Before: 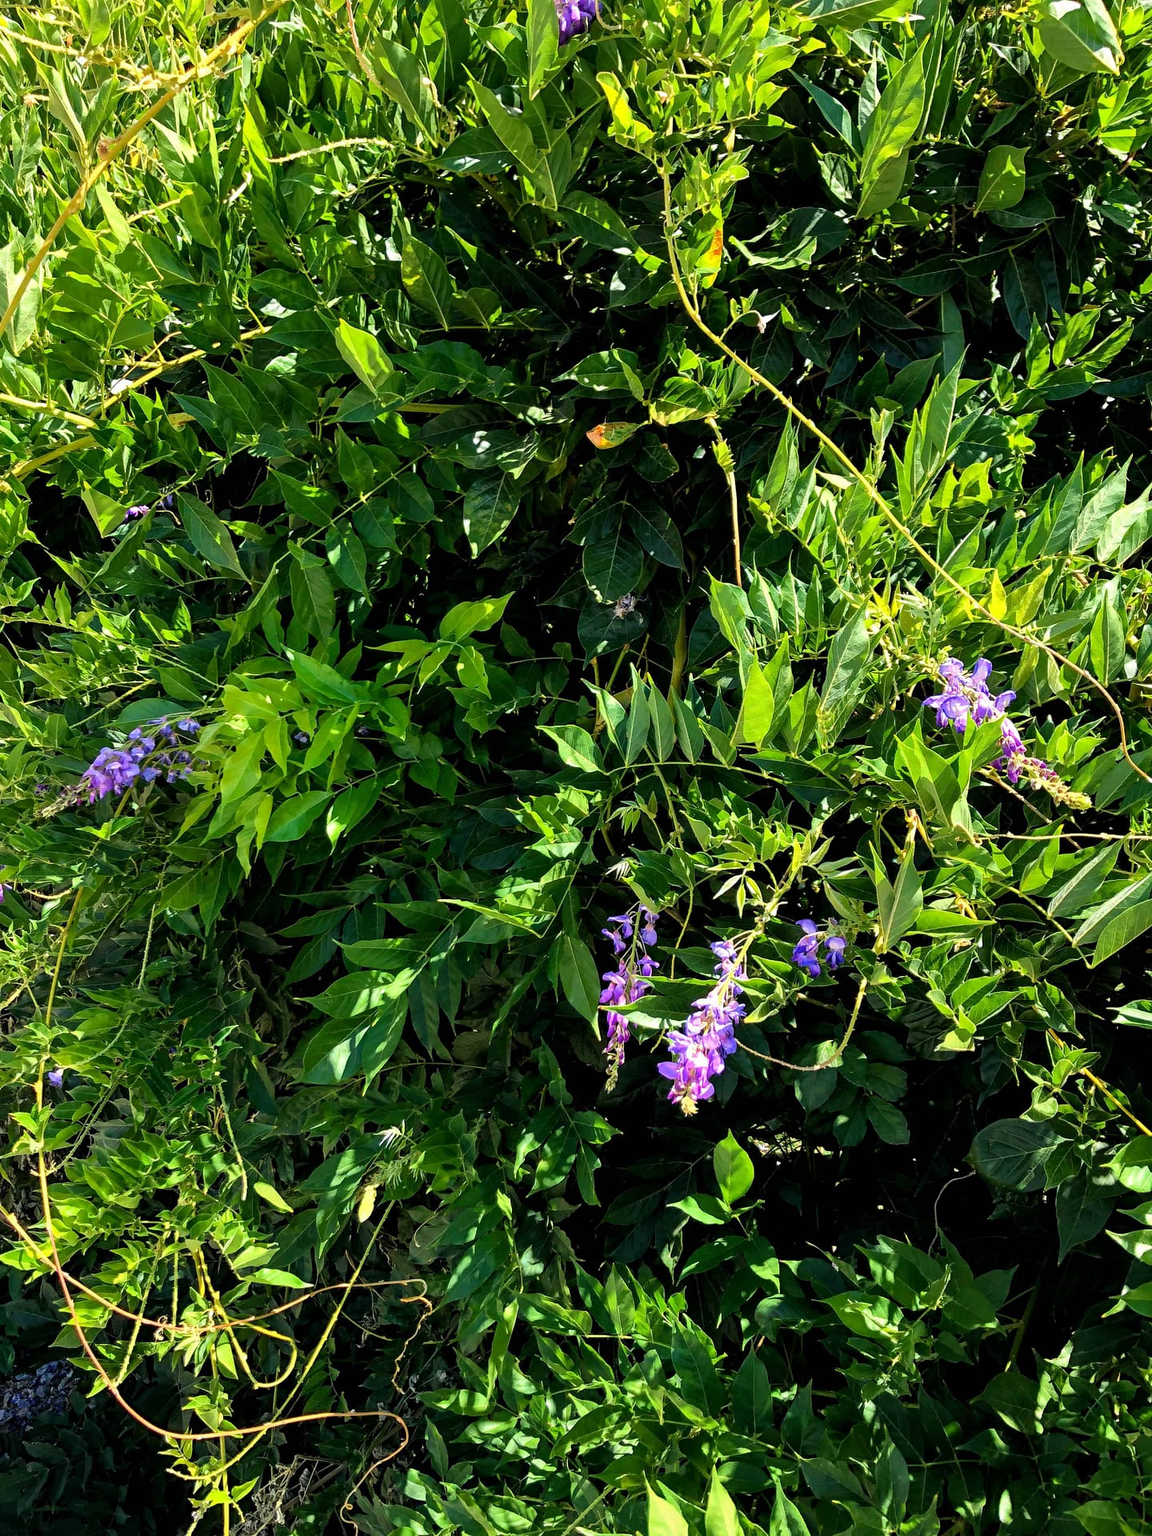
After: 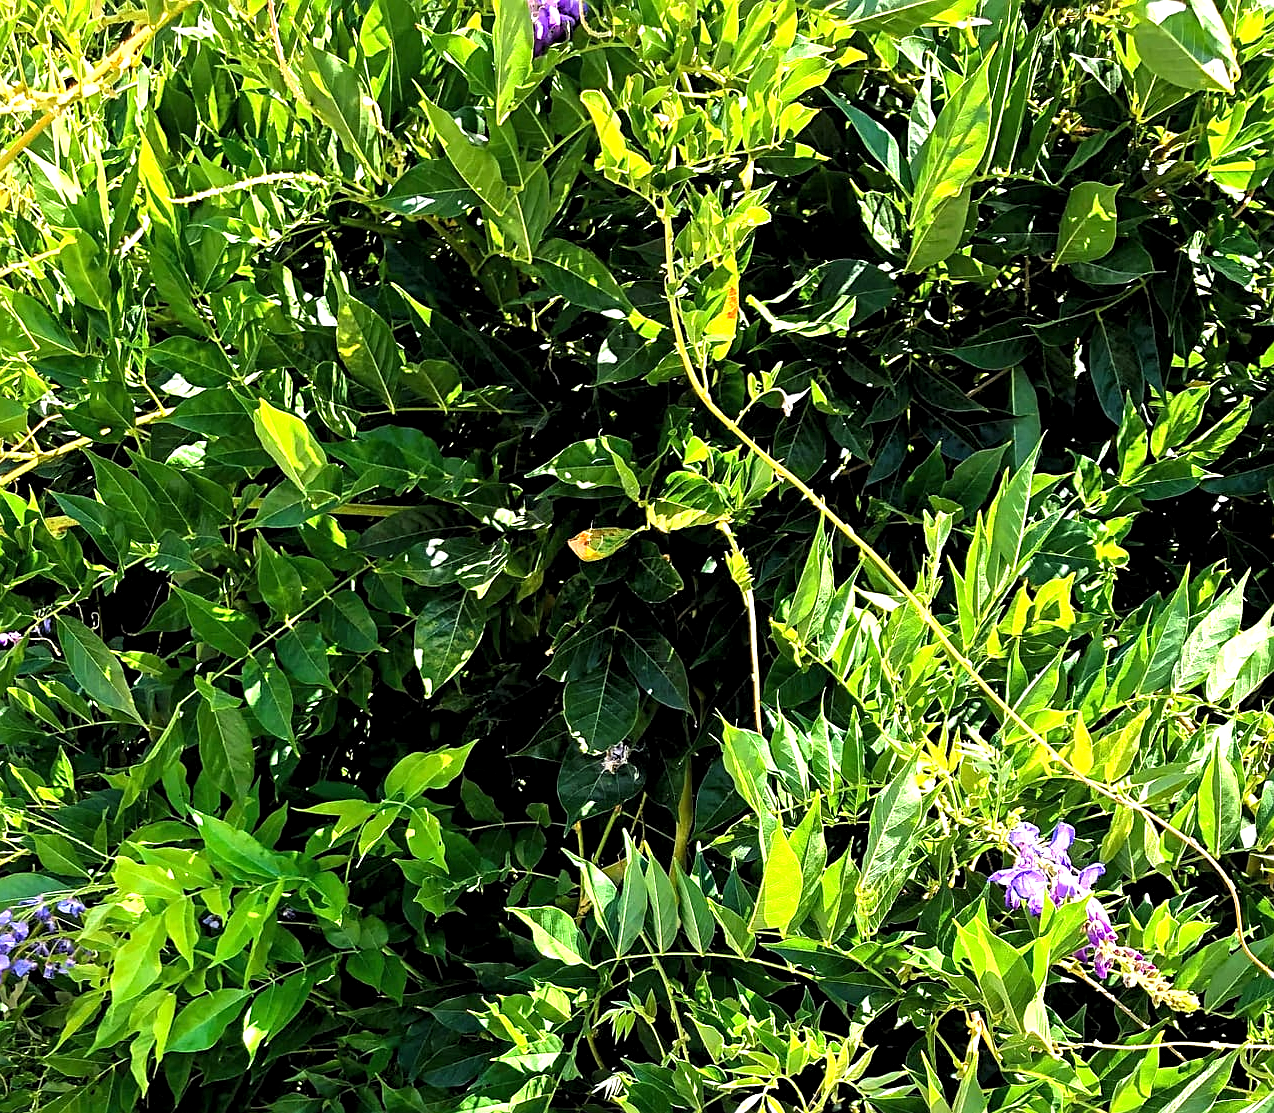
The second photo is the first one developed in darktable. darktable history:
levels: levels [0.031, 0.5, 0.969]
sharpen: on, module defaults
exposure: exposure 0.731 EV, compensate highlight preservation false
crop and rotate: left 11.488%, bottom 42.005%
